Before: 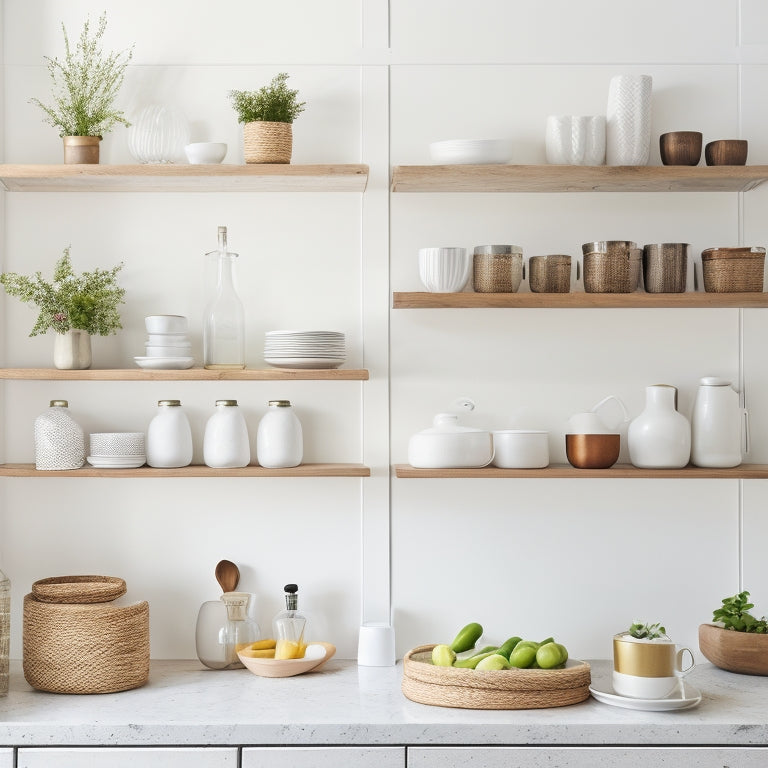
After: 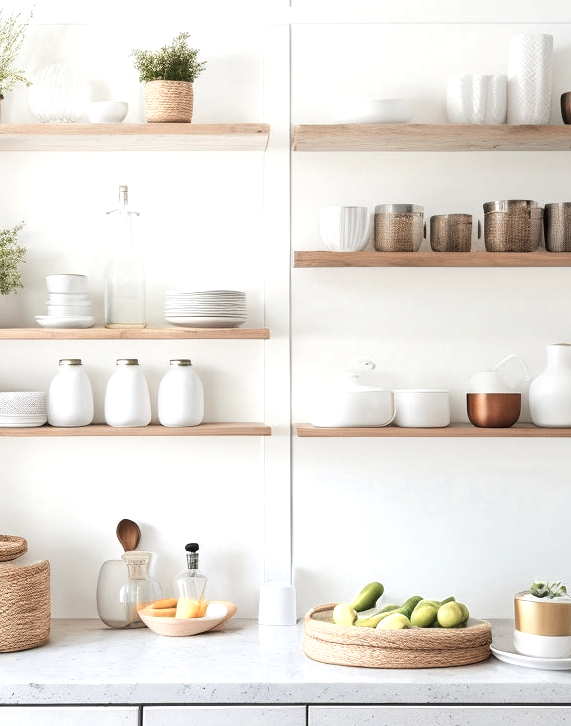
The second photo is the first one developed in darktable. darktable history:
color zones: curves: ch0 [(0, 0.473) (0.001, 0.473) (0.226, 0.548) (0.4, 0.589) (0.525, 0.54) (0.728, 0.403) (0.999, 0.473) (1, 0.473)]; ch1 [(0, 0.619) (0.001, 0.619) (0.234, 0.388) (0.4, 0.372) (0.528, 0.422) (0.732, 0.53) (0.999, 0.619) (1, 0.619)]; ch2 [(0, 0.547) (0.001, 0.547) (0.226, 0.45) (0.4, 0.525) (0.525, 0.585) (0.8, 0.511) (0.999, 0.547) (1, 0.547)]
tone equalizer: -8 EV -0.406 EV, -7 EV -0.42 EV, -6 EV -0.321 EV, -5 EV -0.203 EV, -3 EV 0.191 EV, -2 EV 0.311 EV, -1 EV 0.408 EV, +0 EV 0.425 EV, smoothing diameter 2.01%, edges refinement/feathering 18.64, mask exposure compensation -1.57 EV, filter diffusion 5
crop and rotate: left 12.932%, top 5.348%, right 12.596%
color balance rgb: perceptual saturation grading › global saturation 0.209%, global vibrance 14.403%
